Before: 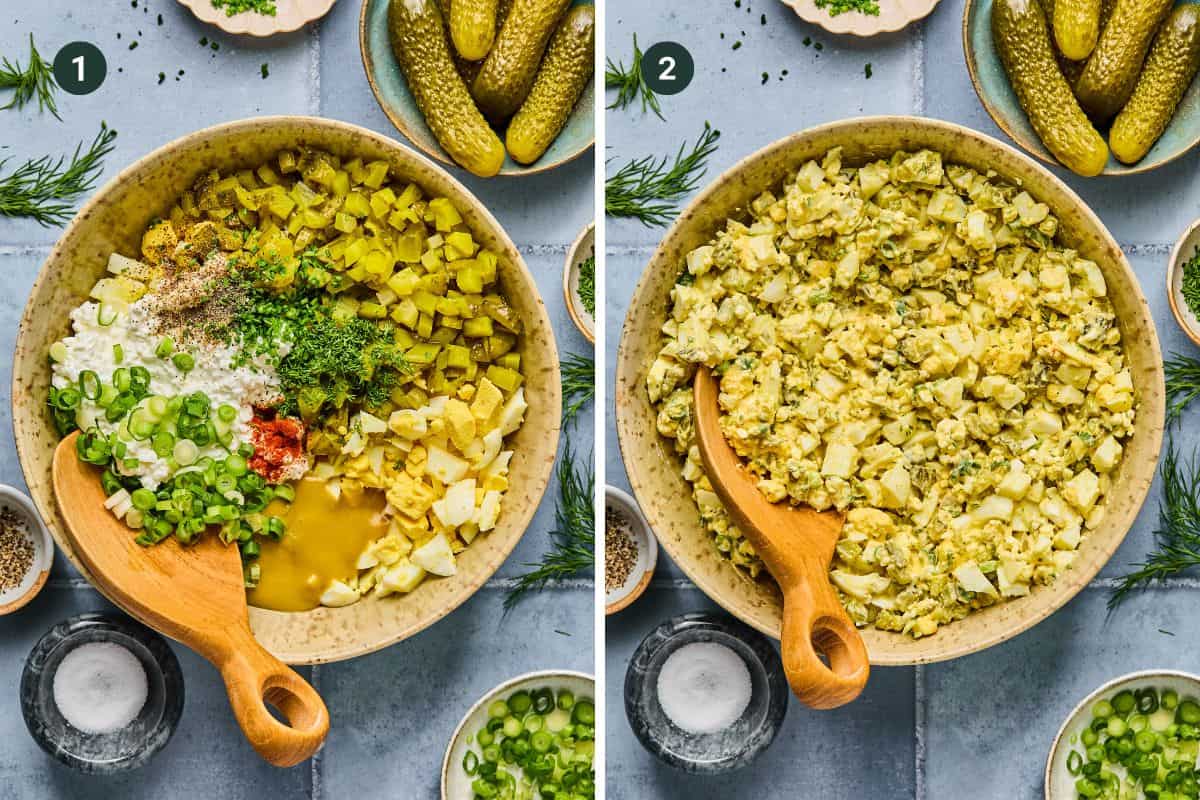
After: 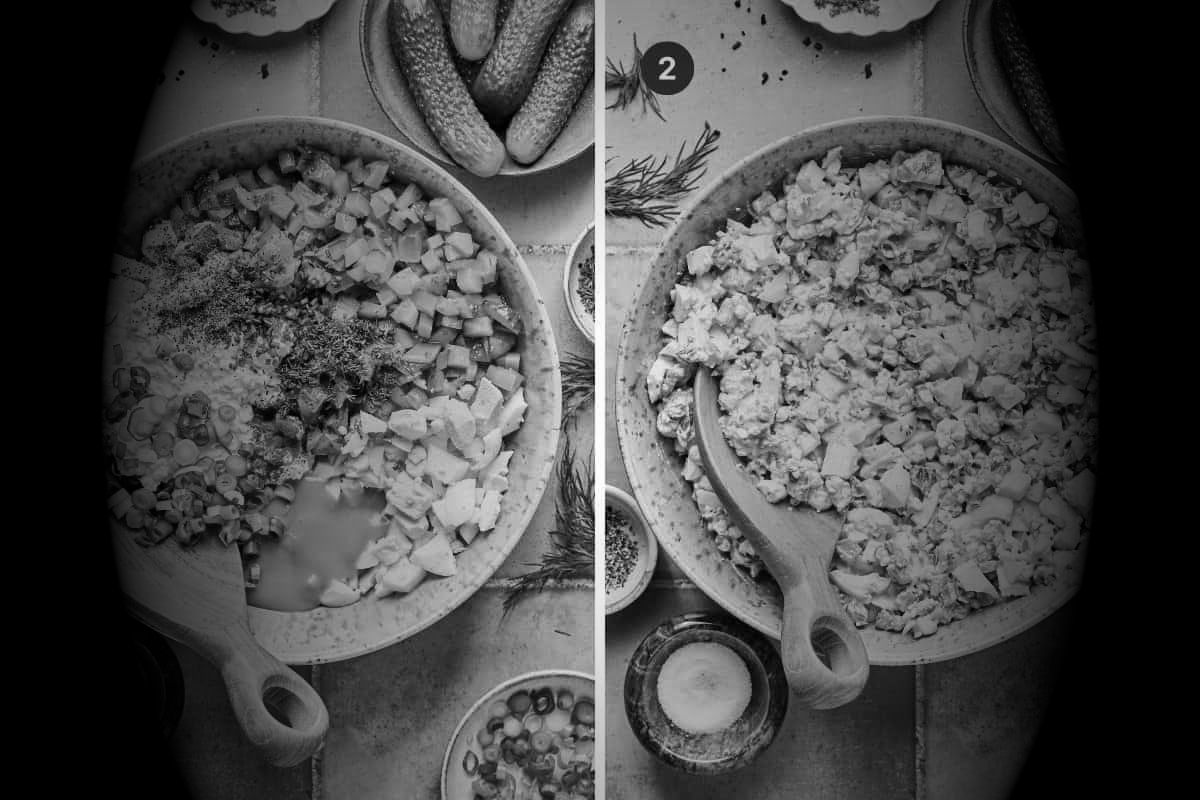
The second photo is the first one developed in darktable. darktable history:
vignetting: fall-off start 15.9%, fall-off radius 100%, brightness -1, saturation 0.5, width/height ratio 0.719
monochrome: size 1
